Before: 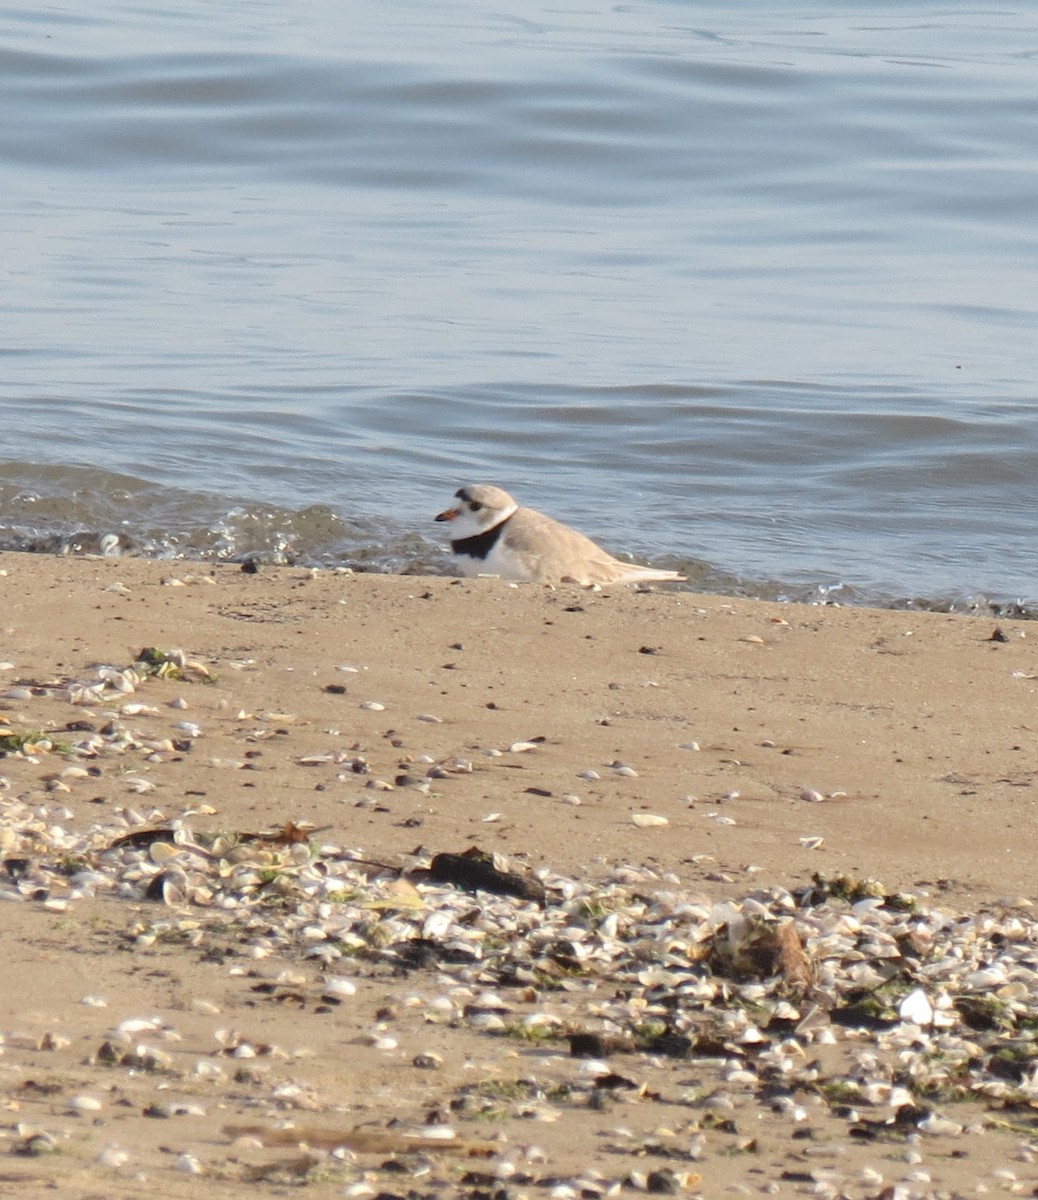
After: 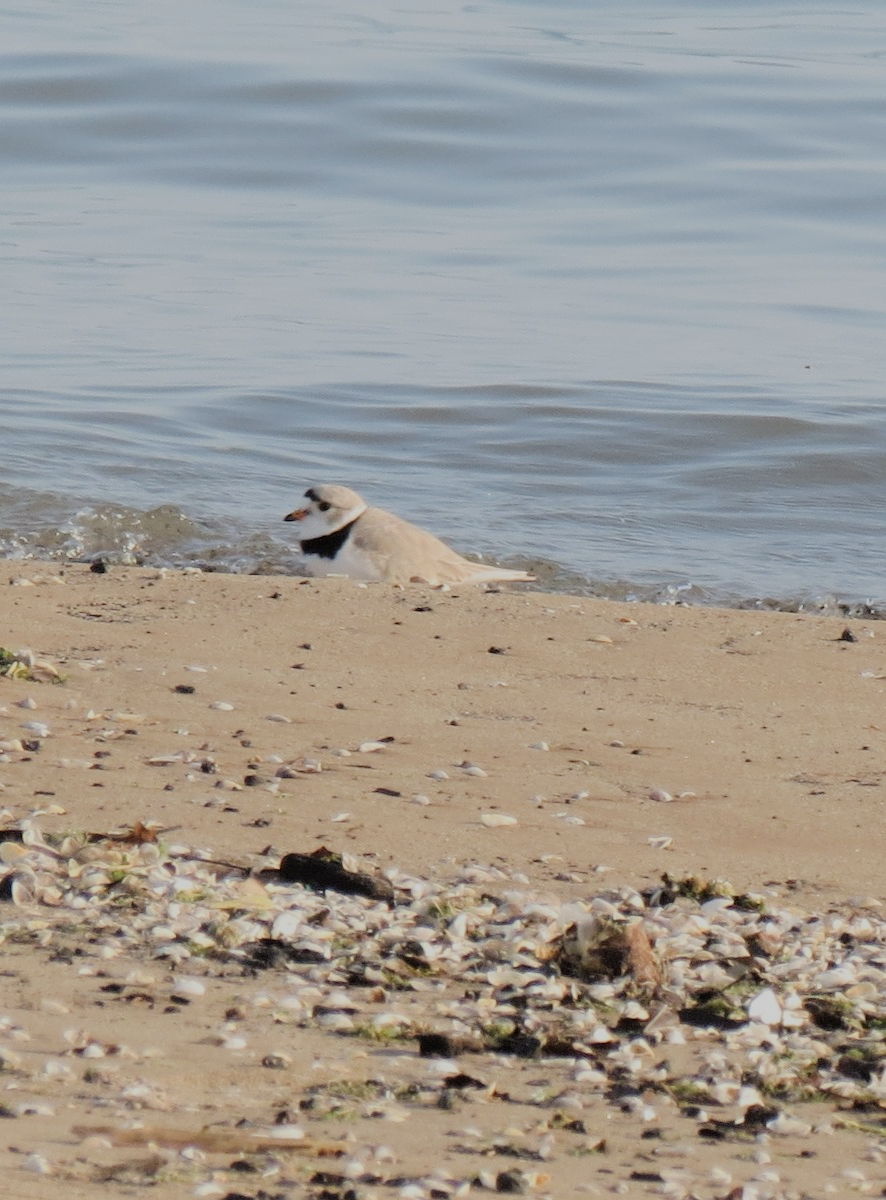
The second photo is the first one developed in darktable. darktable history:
filmic rgb: black relative exposure -6.82 EV, white relative exposure 5.89 EV, hardness 2.71
white balance: emerald 1
crop and rotate: left 14.584%
tone equalizer: on, module defaults
